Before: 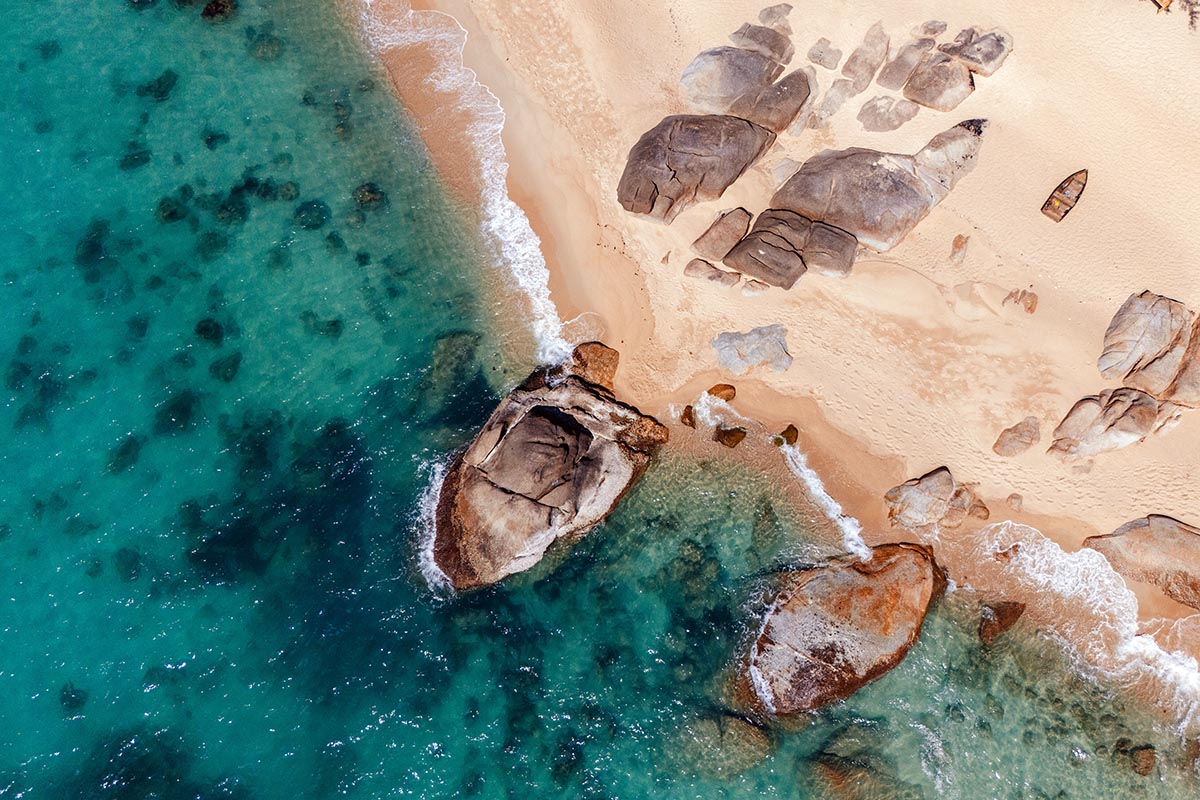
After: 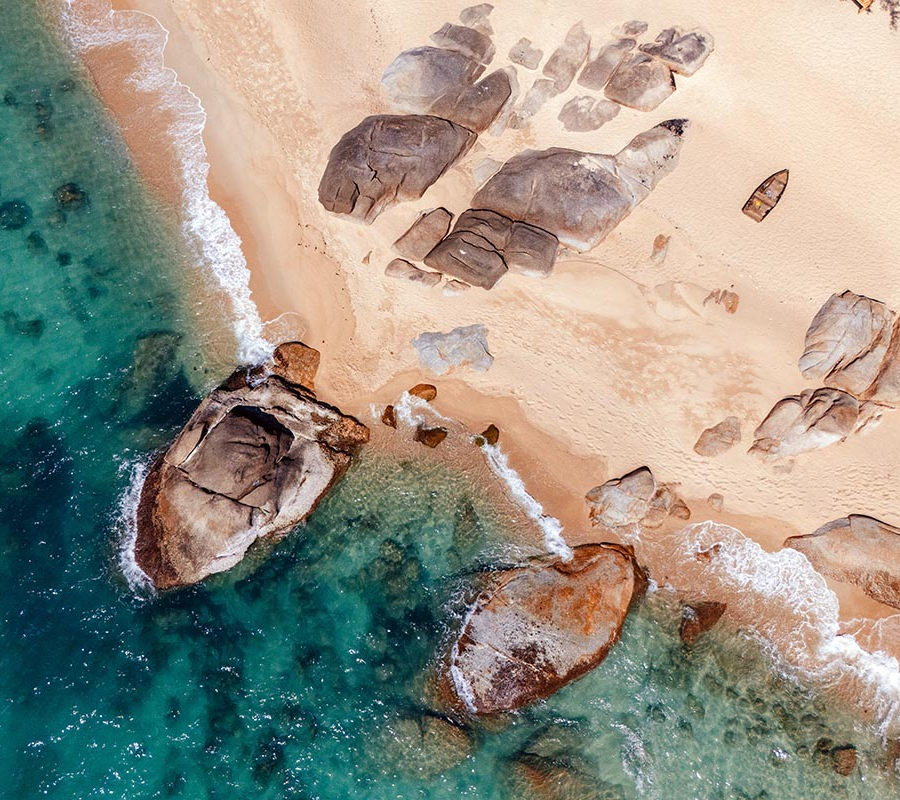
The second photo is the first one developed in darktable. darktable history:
crop and rotate: left 24.943%
